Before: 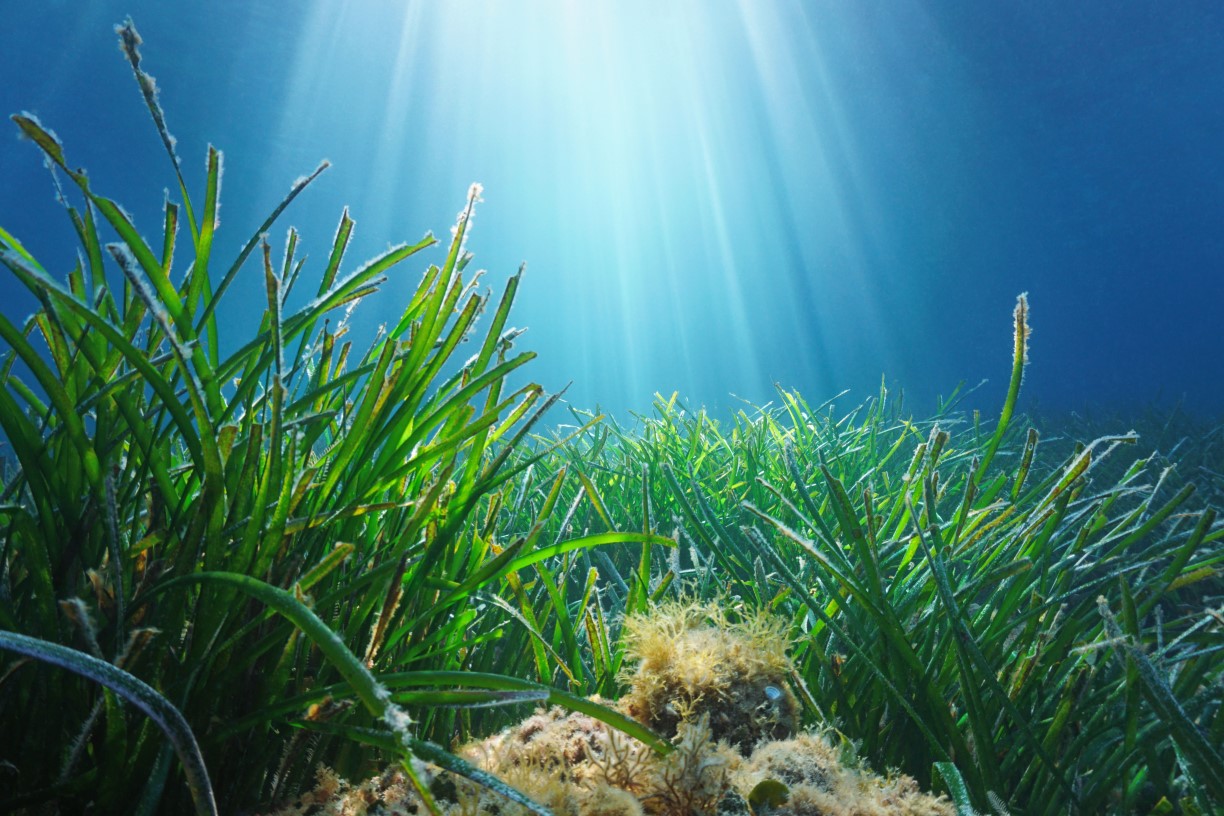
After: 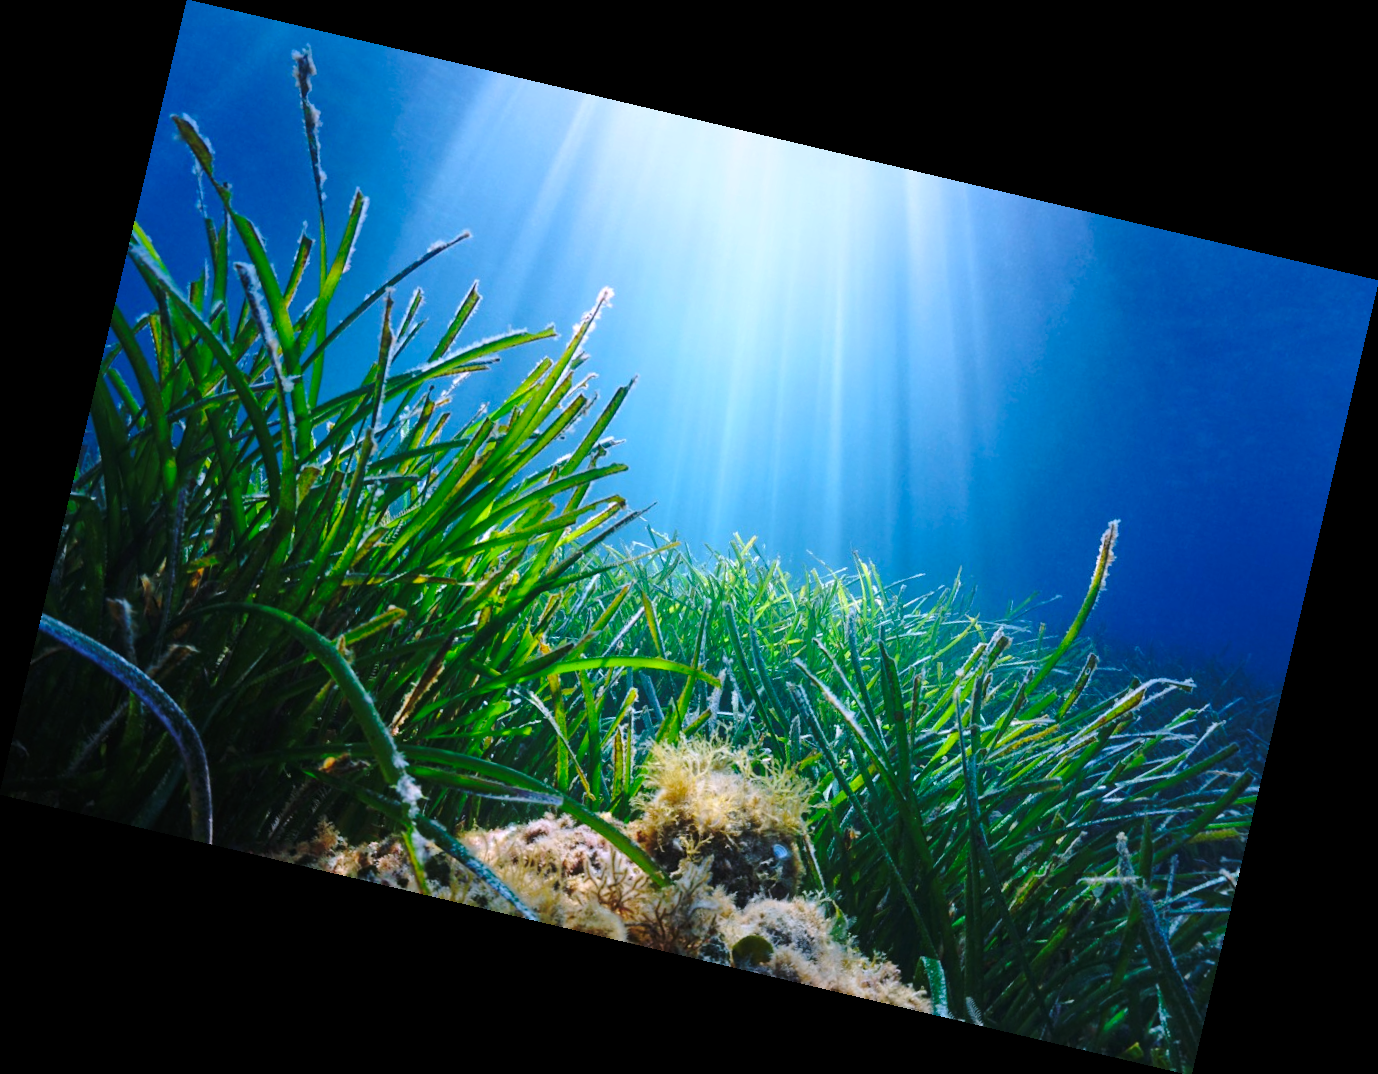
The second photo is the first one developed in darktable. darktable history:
base curve: curves: ch0 [(0, 0) (0.073, 0.04) (0.157, 0.139) (0.492, 0.492) (0.758, 0.758) (1, 1)], preserve colors none
rotate and perspective: rotation 13.27°, automatic cropping off
shadows and highlights: shadows 12, white point adjustment 1.2, soften with gaussian
white balance: red 1.042, blue 1.17
